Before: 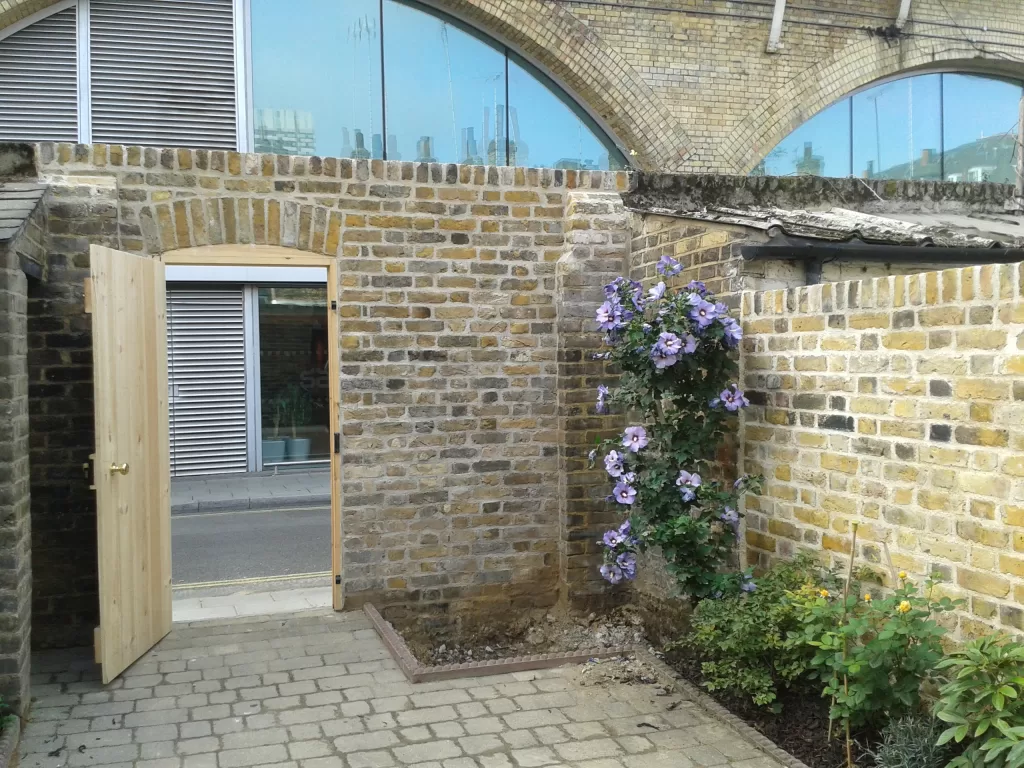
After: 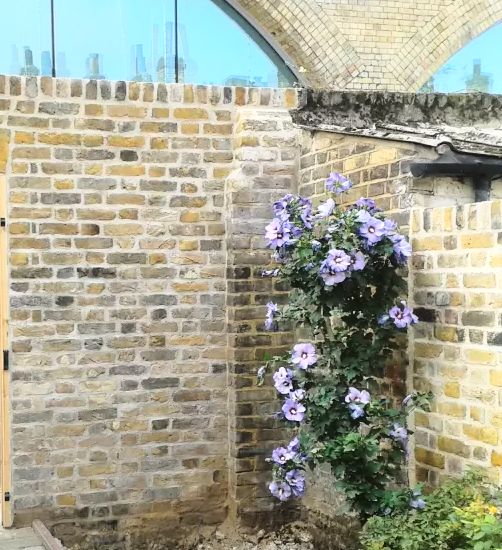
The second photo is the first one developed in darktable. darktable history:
crop: left 32.4%, top 10.936%, right 18.482%, bottom 17.362%
base curve: curves: ch0 [(0, 0) (0.028, 0.03) (0.121, 0.232) (0.46, 0.748) (0.859, 0.968) (1, 1)]
